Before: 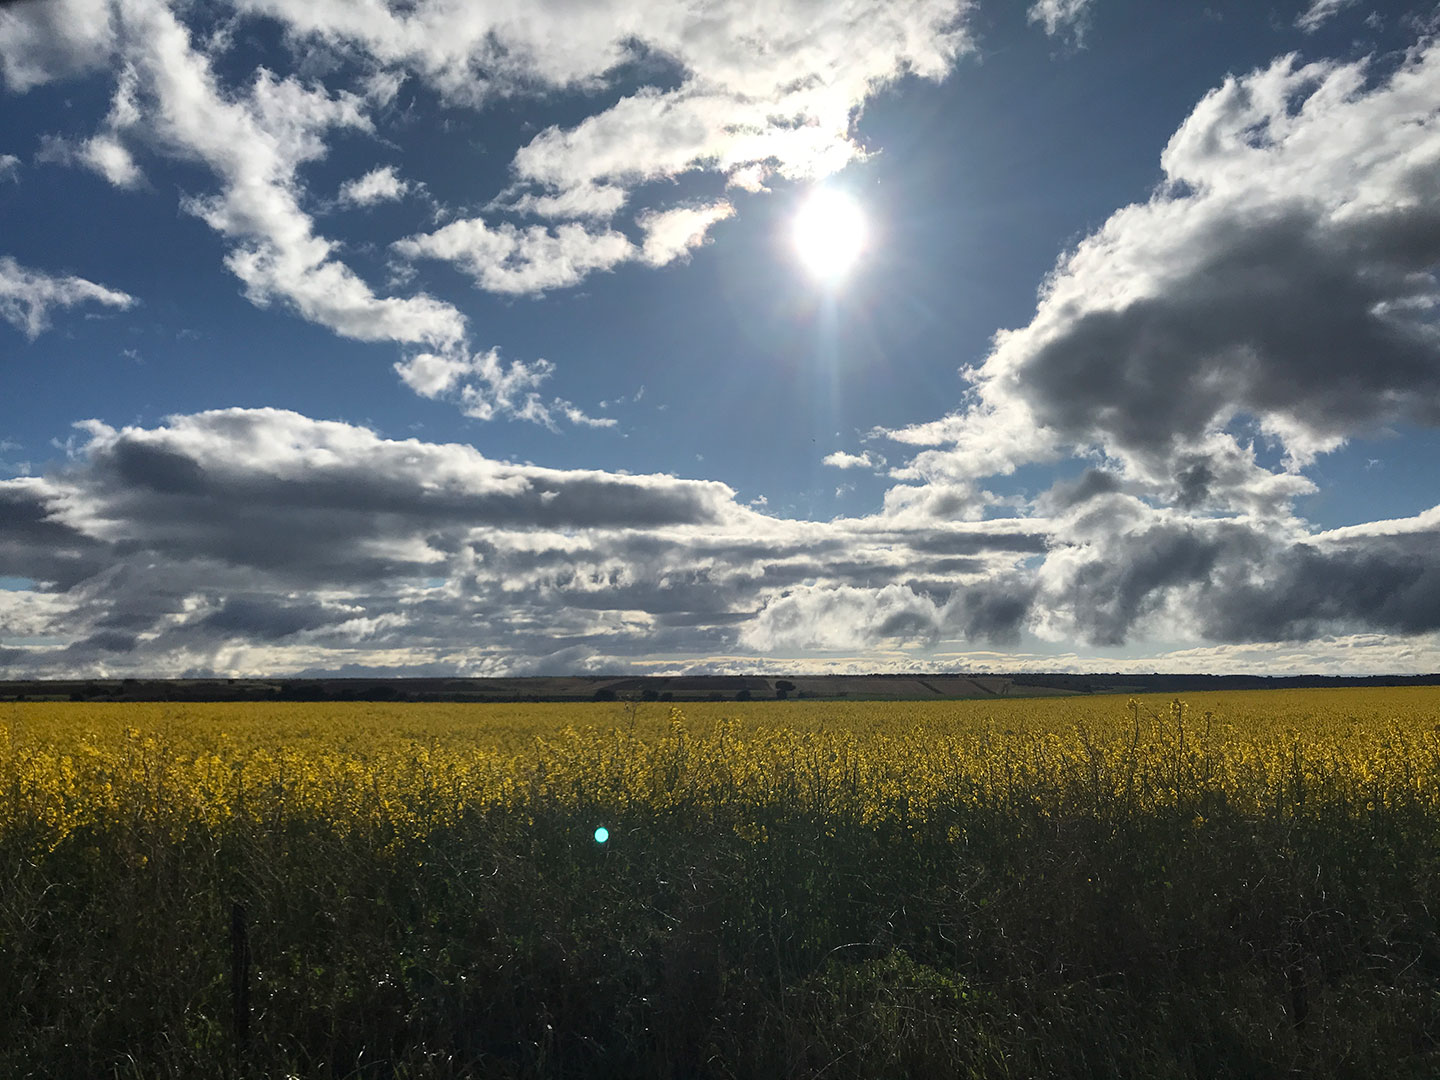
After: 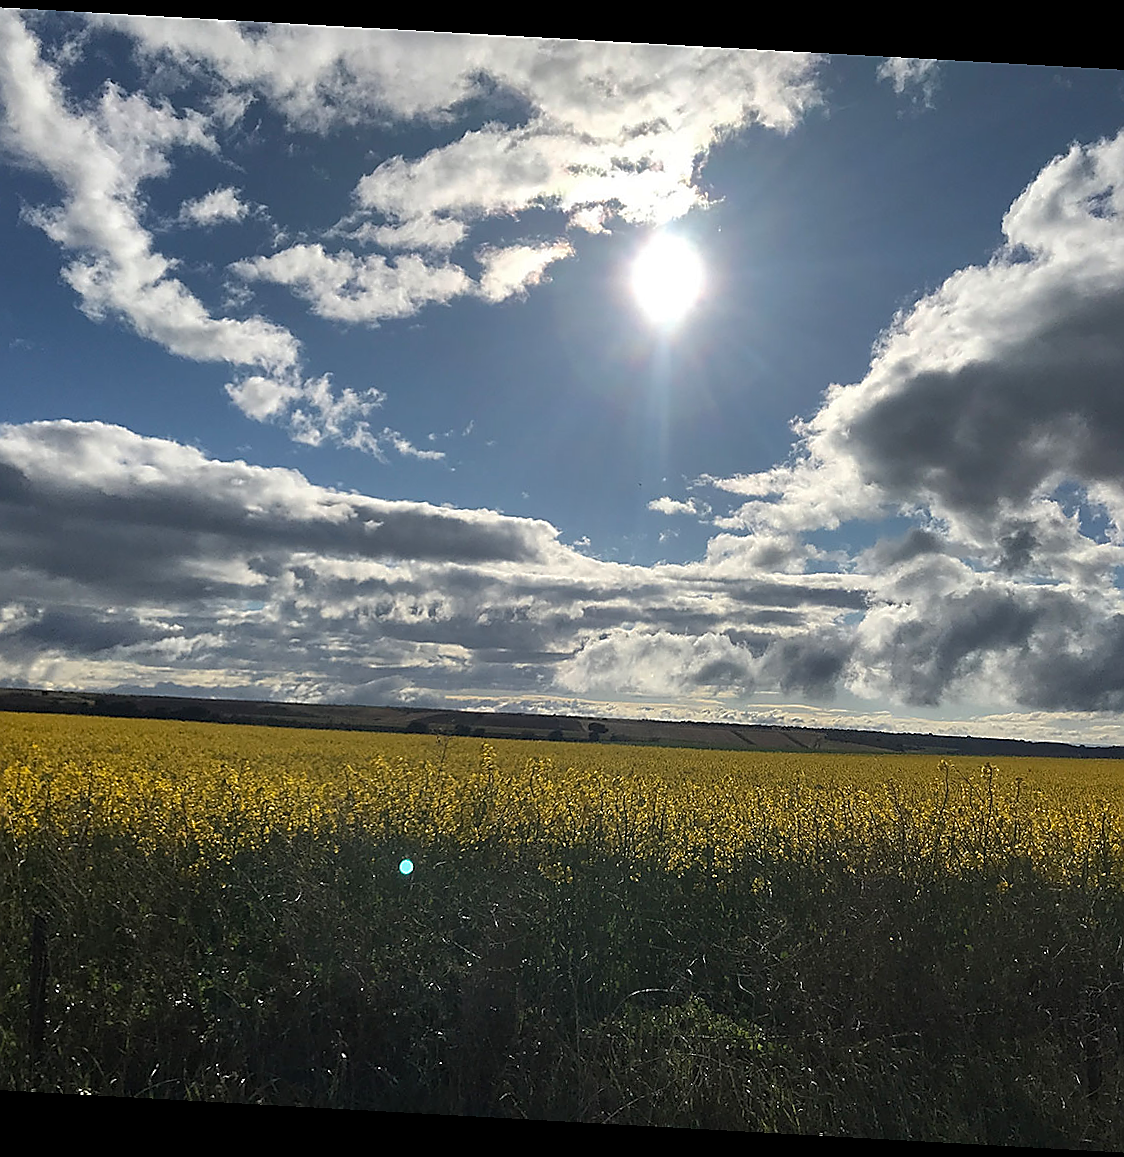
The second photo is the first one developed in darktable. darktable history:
crop and rotate: angle -3.18°, left 13.918%, top 0.028%, right 11.013%, bottom 0.019%
sharpen: radius 1.372, amount 1.246, threshold 0.841
shadows and highlights: shadows 29.92, shadows color adjustment 97.98%, highlights color adjustment 58.65%
